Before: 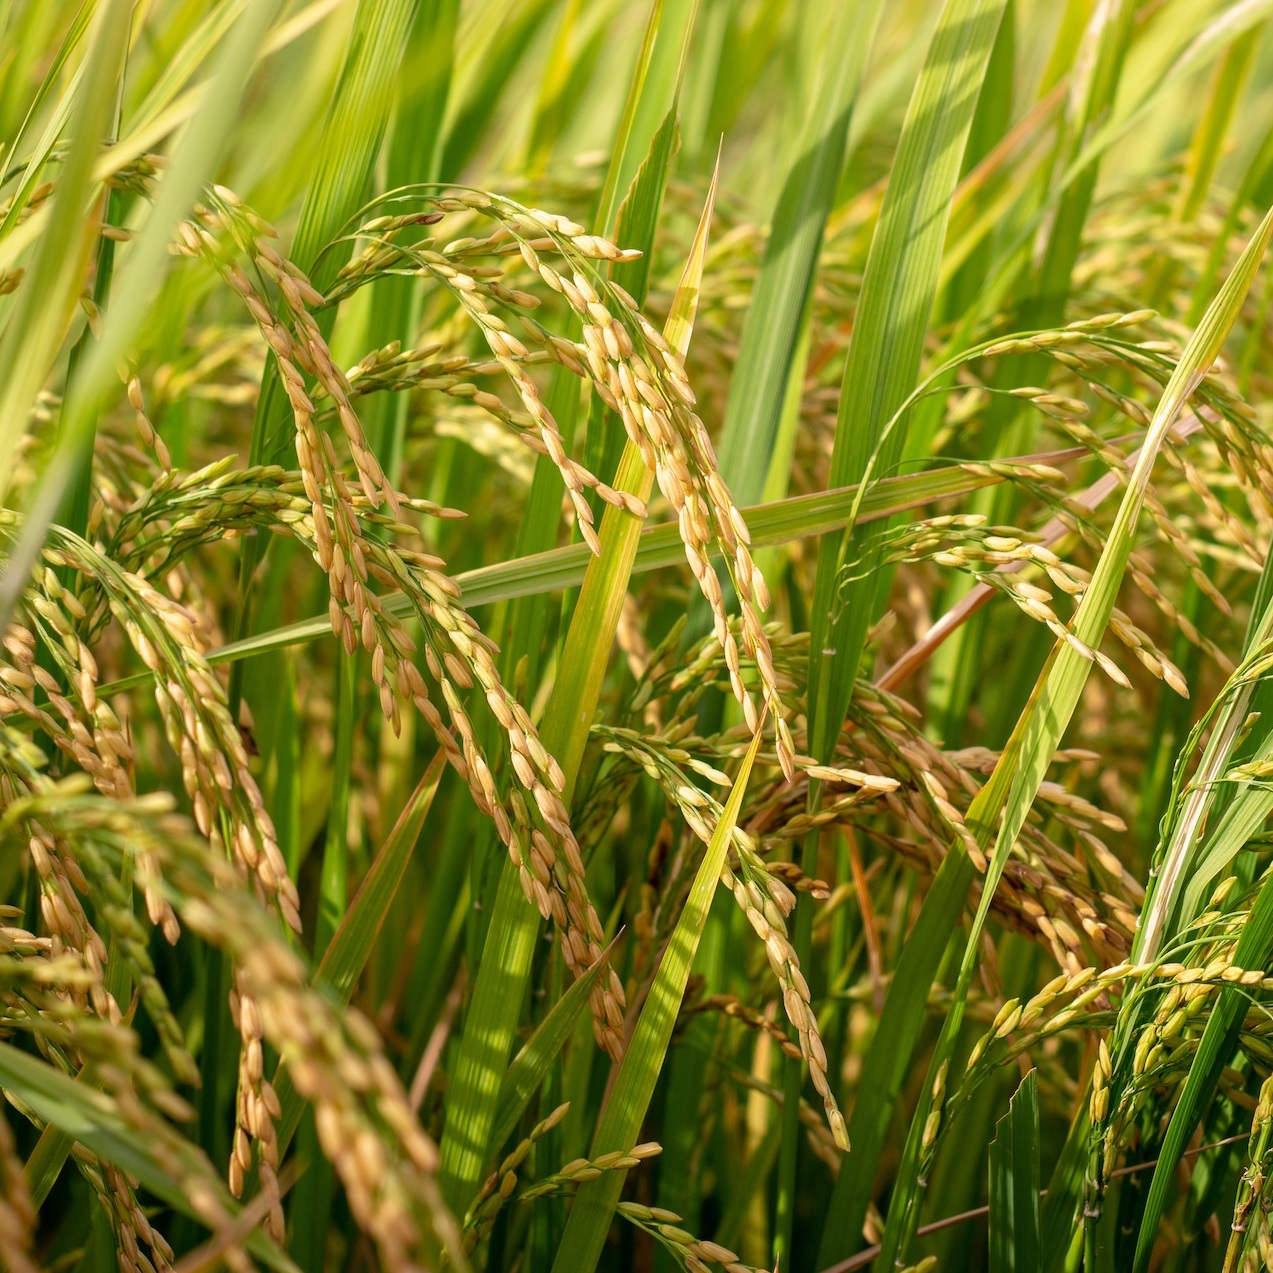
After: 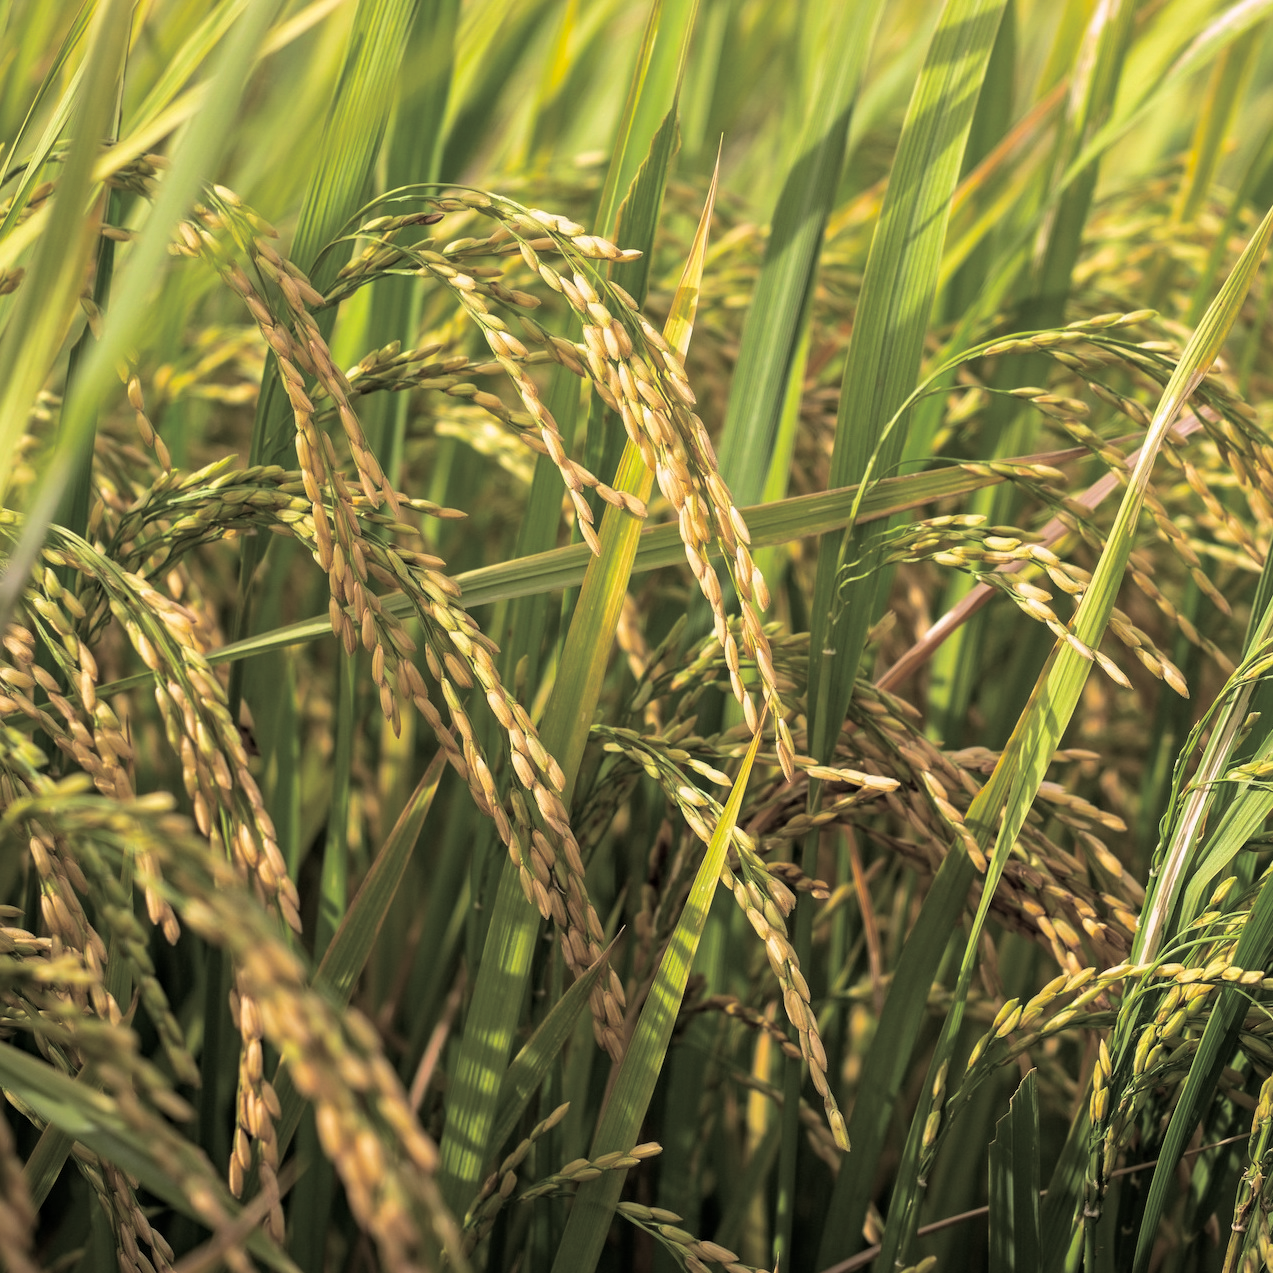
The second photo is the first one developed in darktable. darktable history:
split-toning: shadows › hue 46.8°, shadows › saturation 0.17, highlights › hue 316.8°, highlights › saturation 0.27, balance -51.82
haze removal: compatibility mode true, adaptive false
